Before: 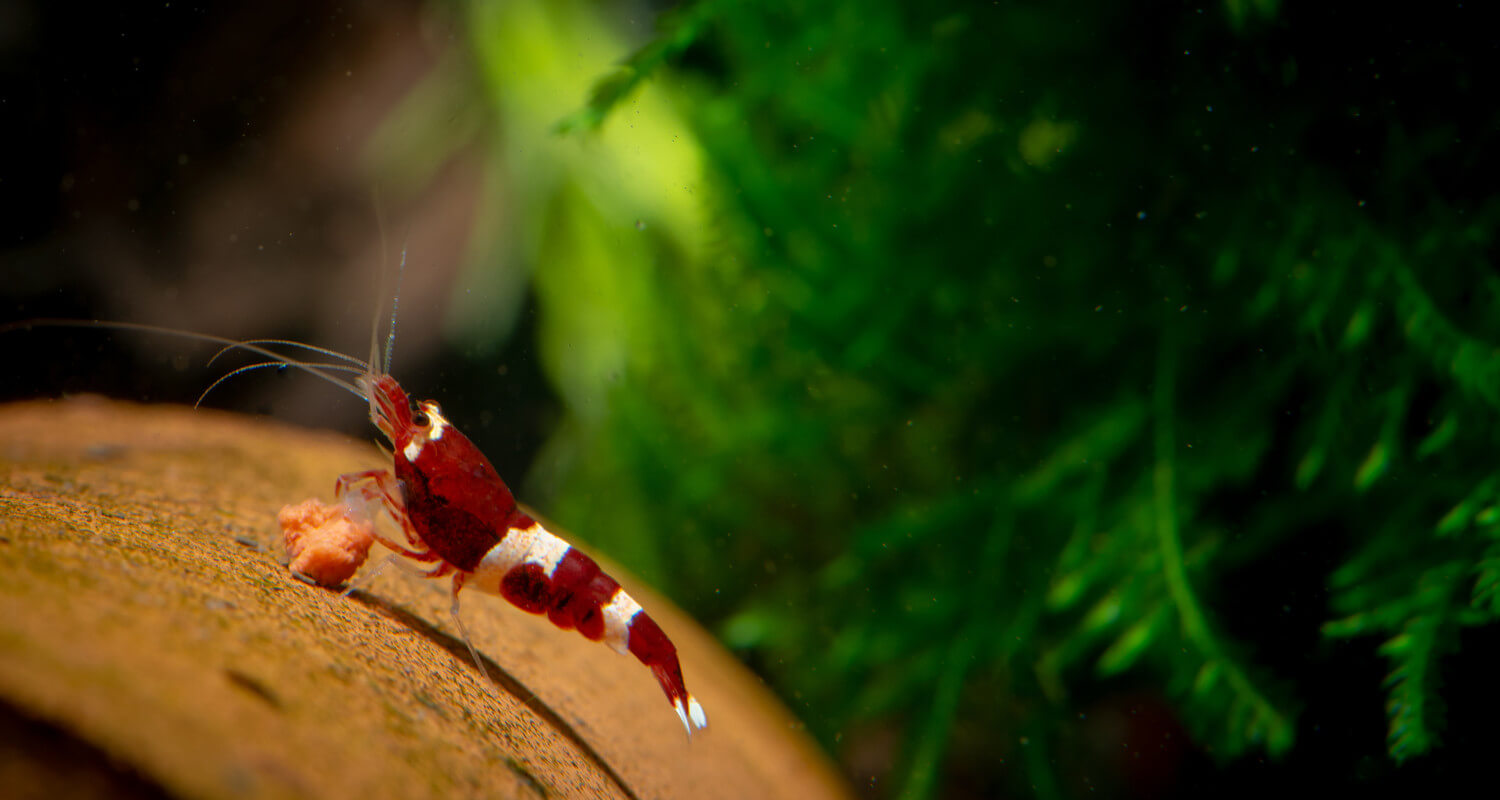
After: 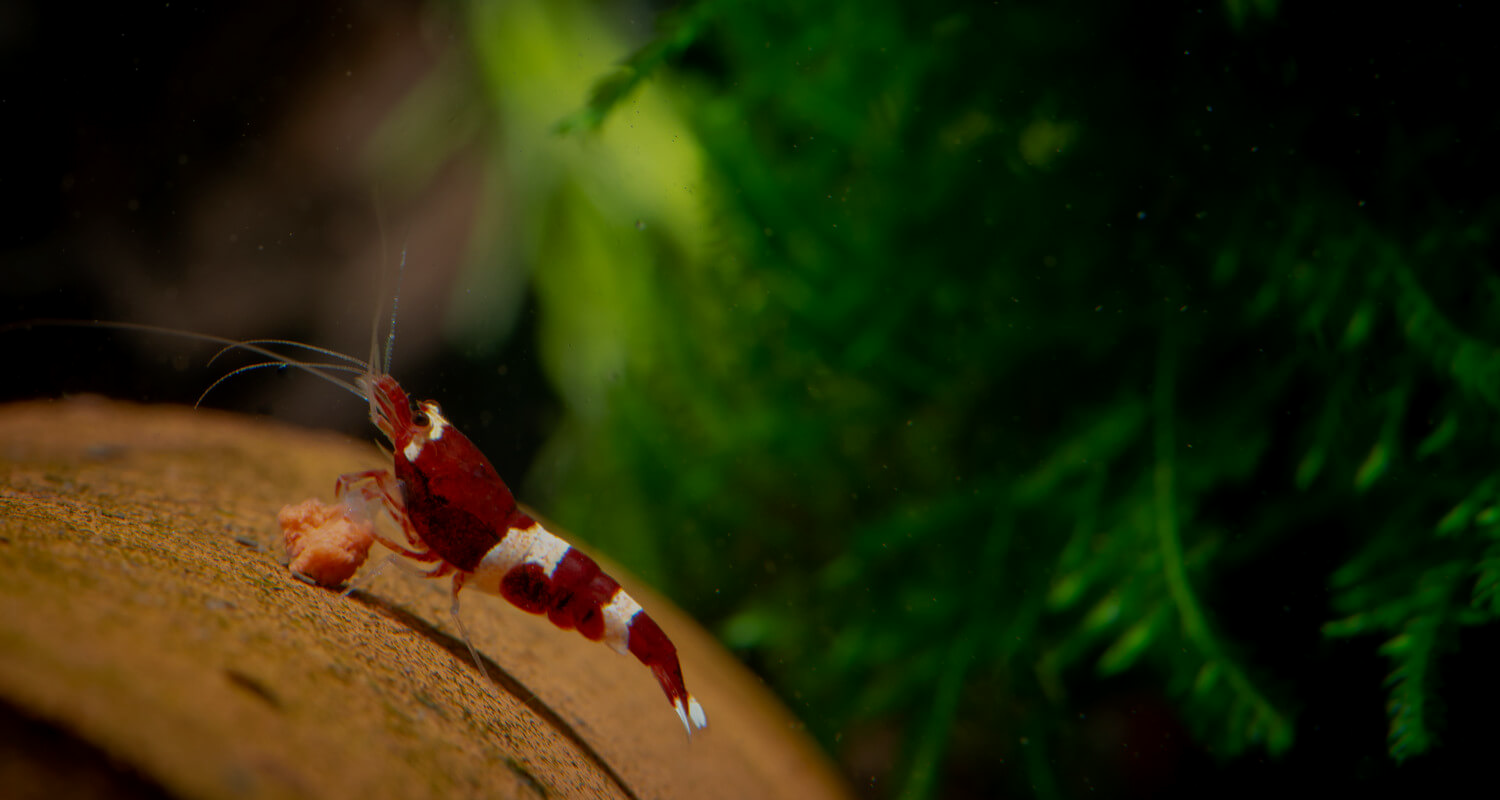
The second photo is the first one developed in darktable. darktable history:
exposure: black level correction 0, exposure -0.845 EV, compensate exposure bias true, compensate highlight preservation false
